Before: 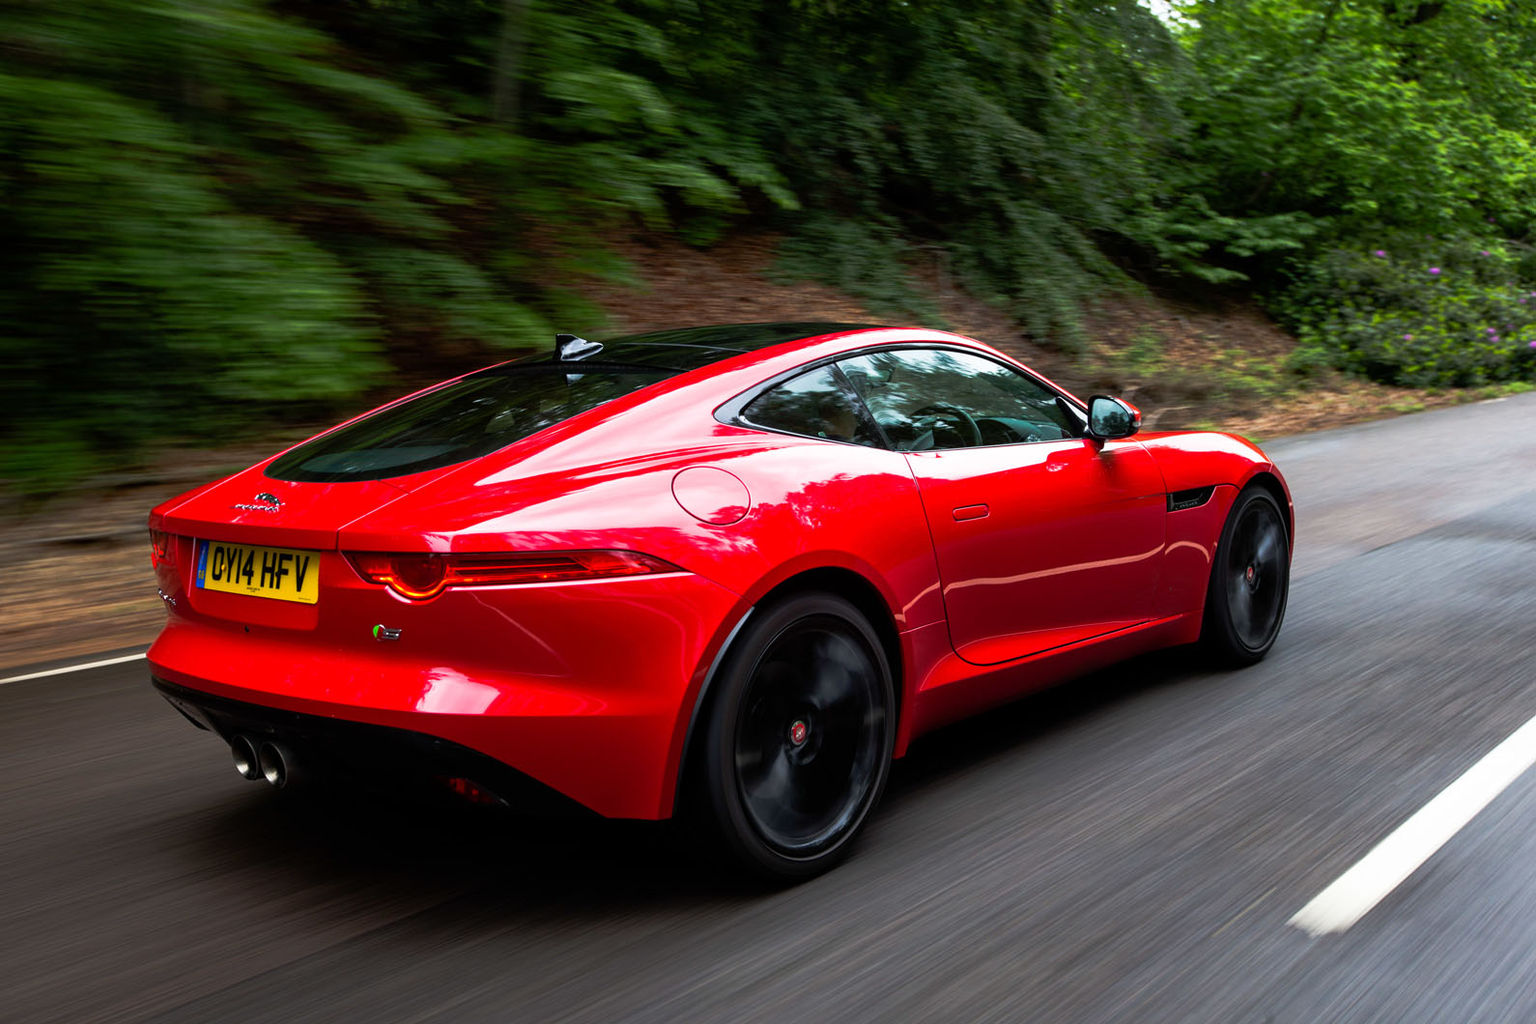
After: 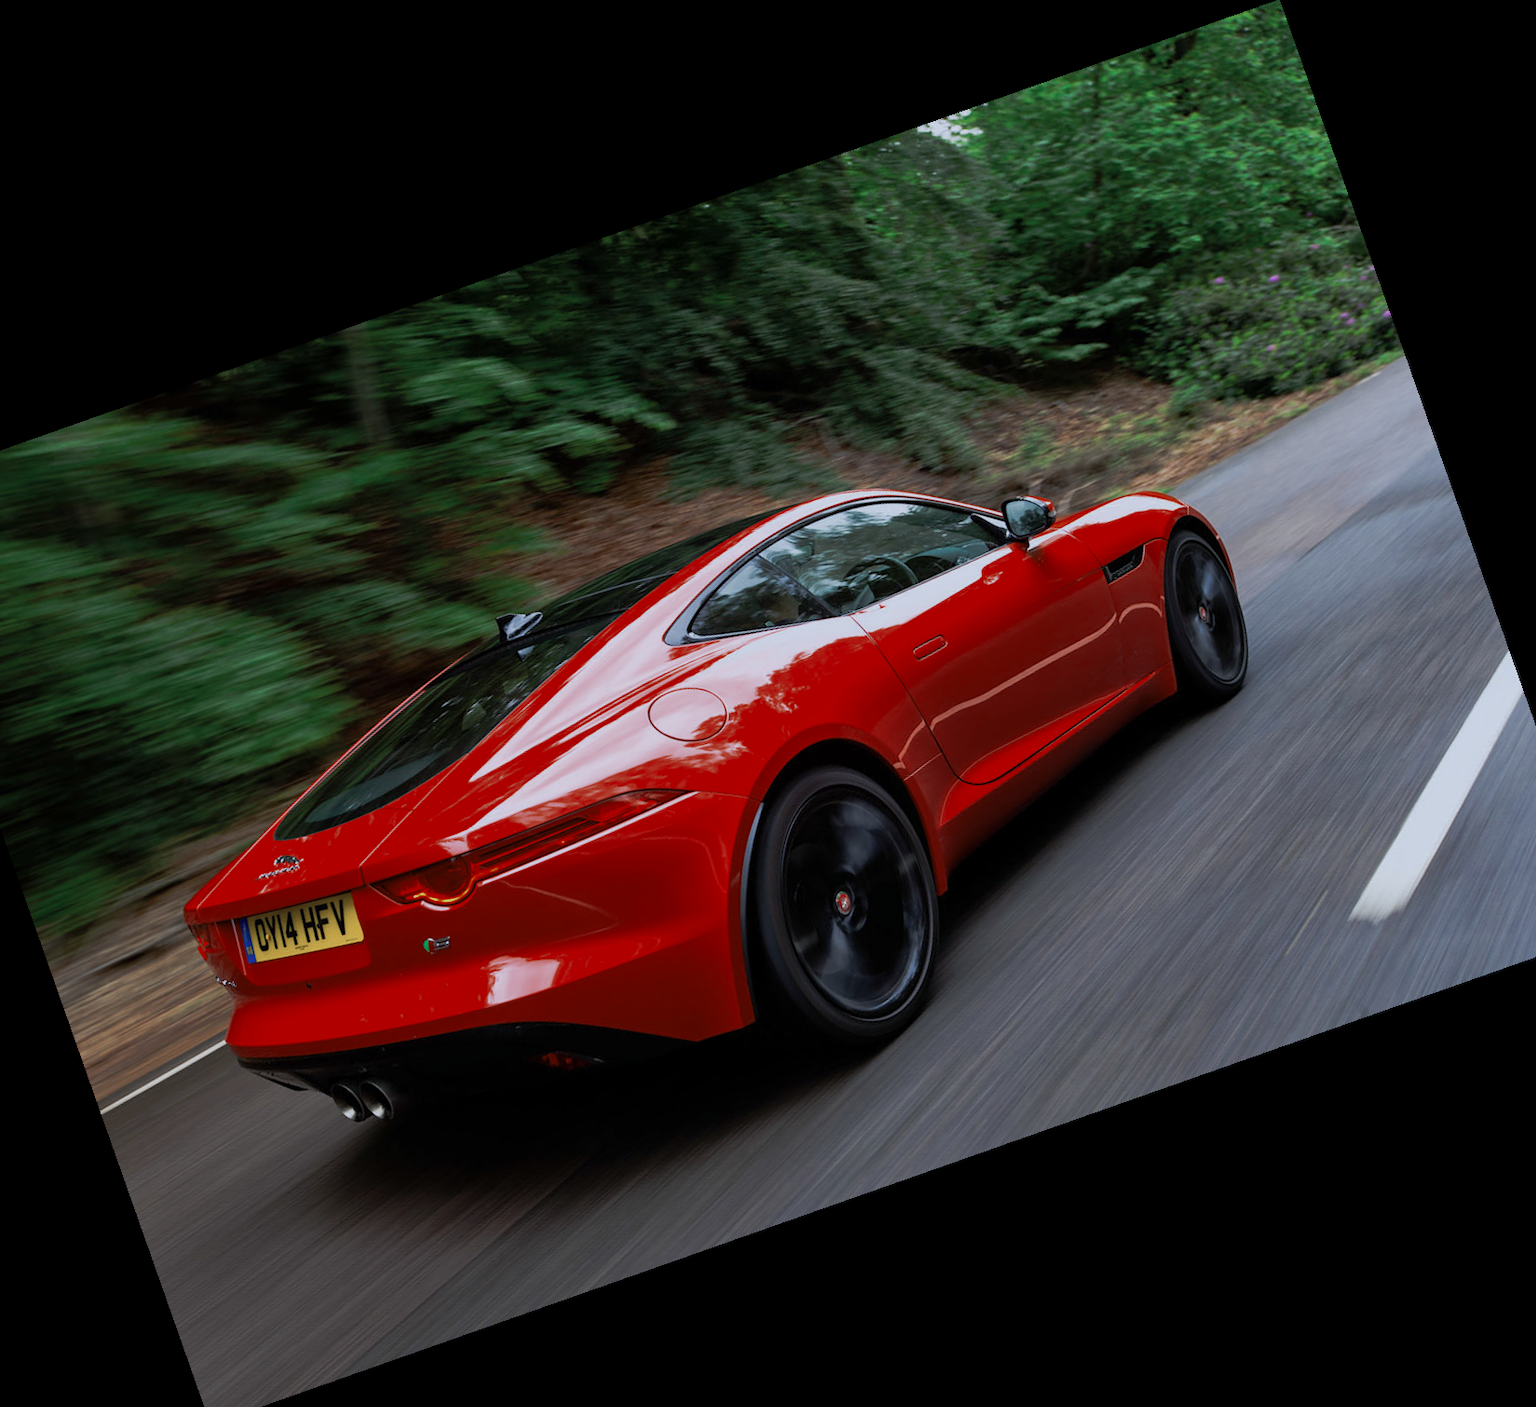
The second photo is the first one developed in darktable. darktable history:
crop and rotate: angle 19.43°, left 6.812%, right 4.125%, bottom 1.087%
tone equalizer: -8 EV 0.25 EV, -7 EV 0.417 EV, -6 EV 0.417 EV, -5 EV 0.25 EV, -3 EV -0.25 EV, -2 EV -0.417 EV, -1 EV -0.417 EV, +0 EV -0.25 EV, edges refinement/feathering 500, mask exposure compensation -1.57 EV, preserve details guided filter
color zones: curves: ch0 [(0, 0.5) (0.125, 0.4) (0.25, 0.5) (0.375, 0.4) (0.5, 0.4) (0.625, 0.35) (0.75, 0.35) (0.875, 0.5)]; ch1 [(0, 0.35) (0.125, 0.45) (0.25, 0.35) (0.375, 0.35) (0.5, 0.35) (0.625, 0.35) (0.75, 0.45) (0.875, 0.35)]; ch2 [(0, 0.6) (0.125, 0.5) (0.25, 0.5) (0.375, 0.6) (0.5, 0.6) (0.625, 0.5) (0.75, 0.5) (0.875, 0.5)]
white balance: red 0.954, blue 1.079
